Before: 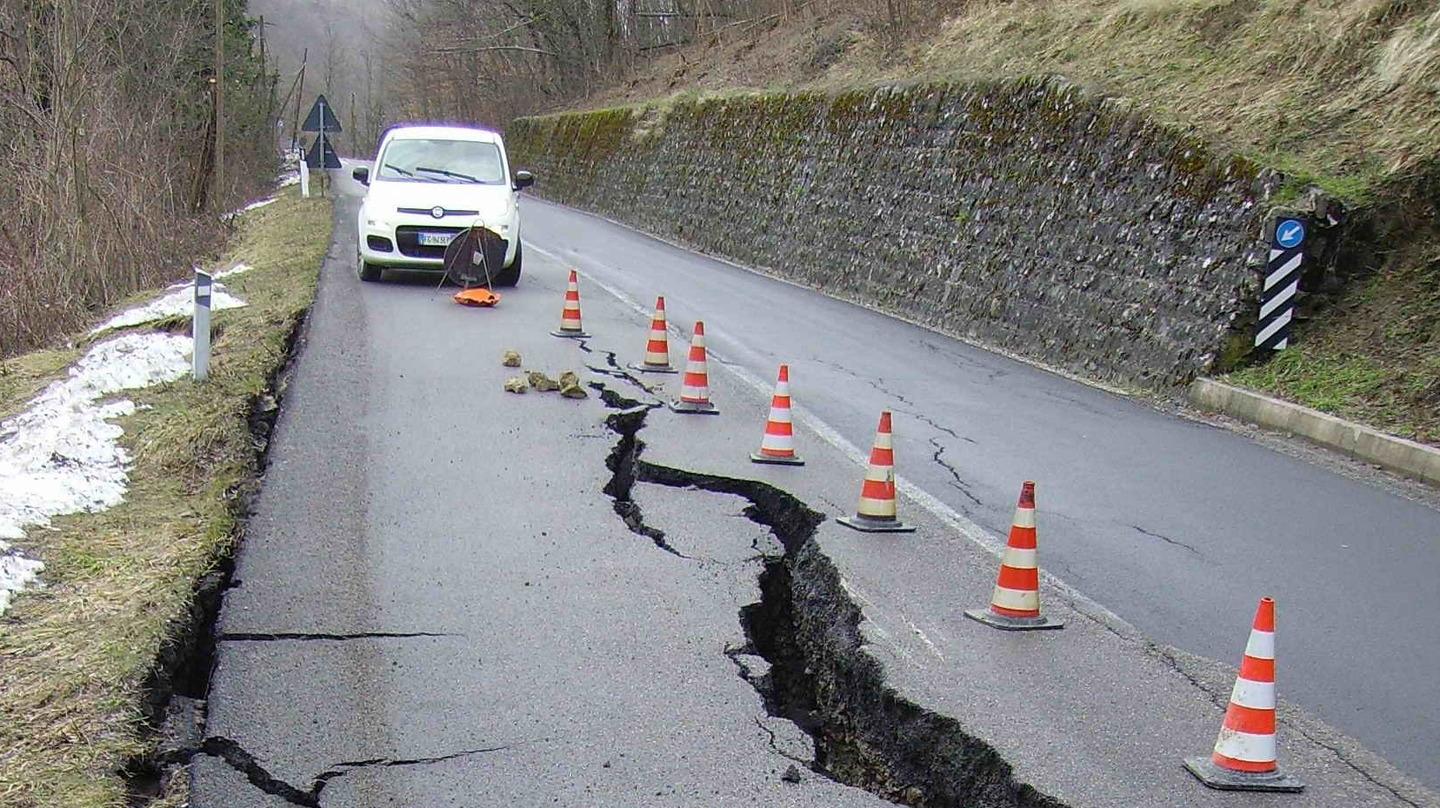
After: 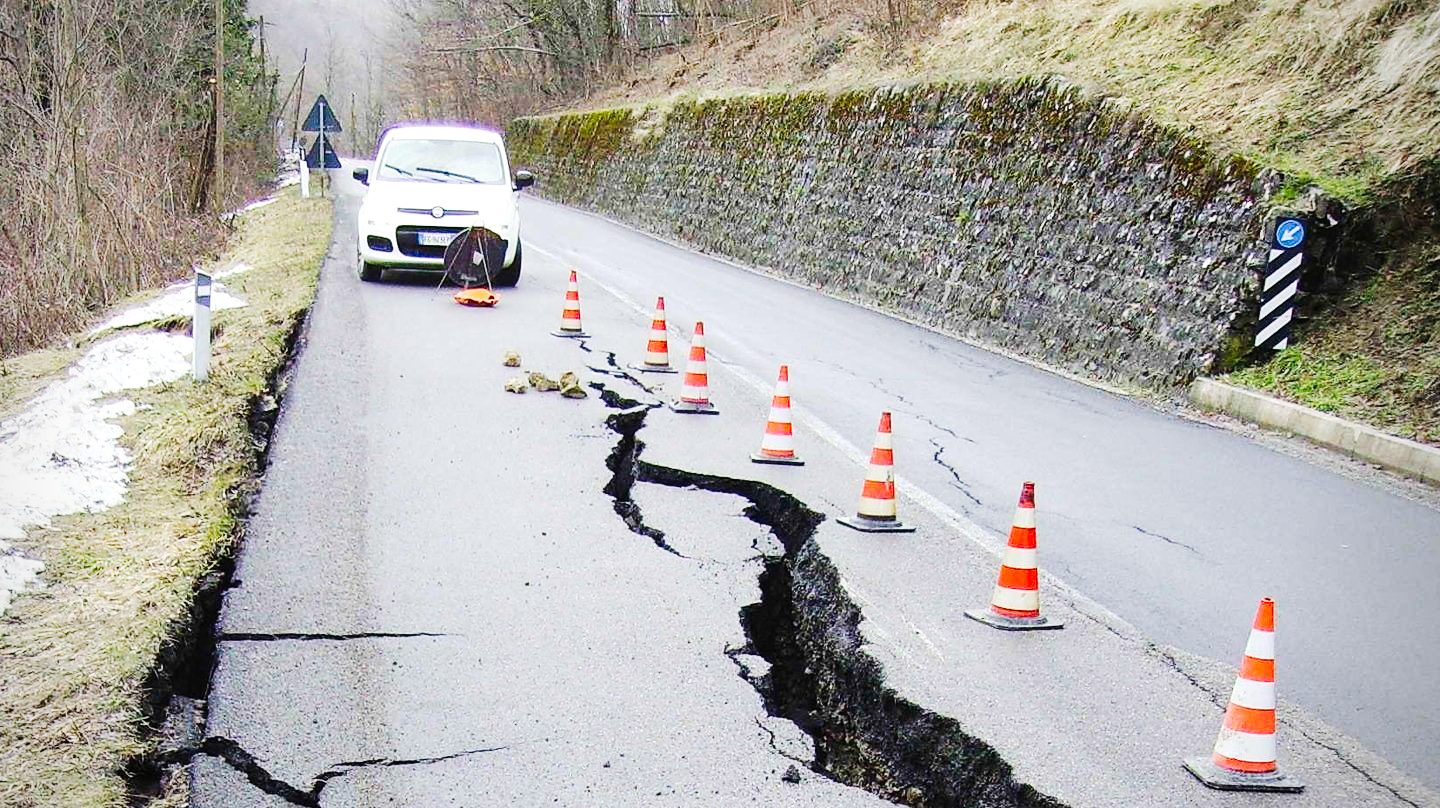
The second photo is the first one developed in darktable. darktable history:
vignetting: fall-off radius 61.18%, unbound false
tone curve: curves: ch0 [(0, 0) (0.003, 0.005) (0.011, 0.011) (0.025, 0.02) (0.044, 0.03) (0.069, 0.041) (0.1, 0.062) (0.136, 0.089) (0.177, 0.135) (0.224, 0.189) (0.277, 0.259) (0.335, 0.373) (0.399, 0.499) (0.468, 0.622) (0.543, 0.724) (0.623, 0.807) (0.709, 0.868) (0.801, 0.916) (0.898, 0.964) (1, 1)], preserve colors none
exposure: exposure 0.254 EV, compensate highlight preservation false
